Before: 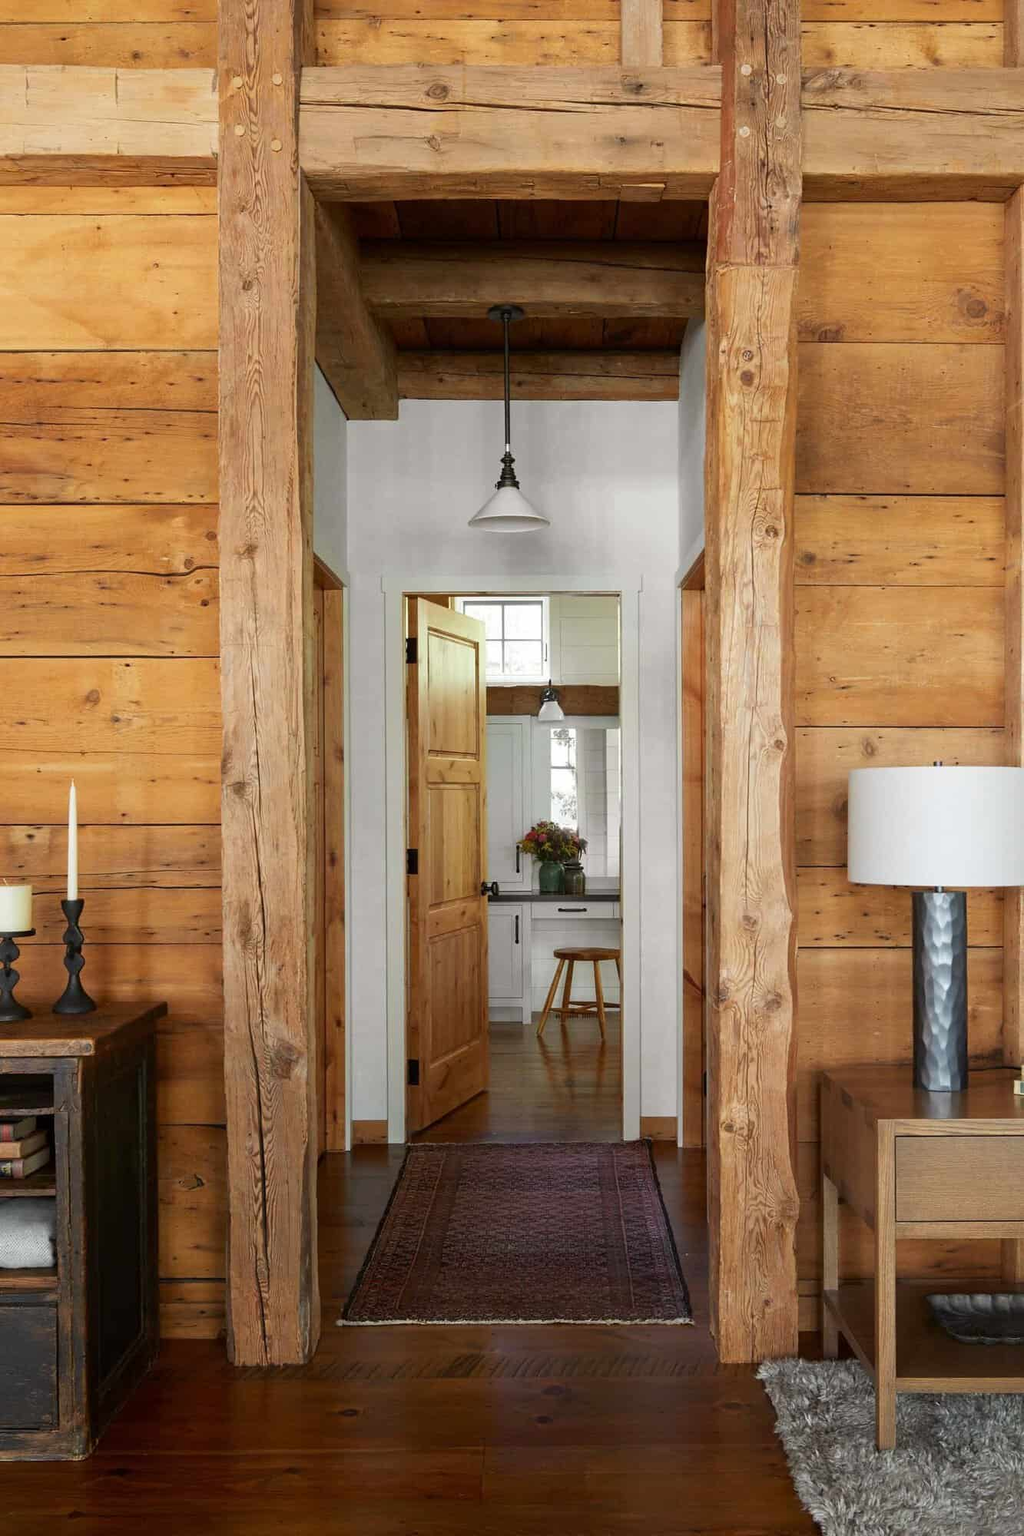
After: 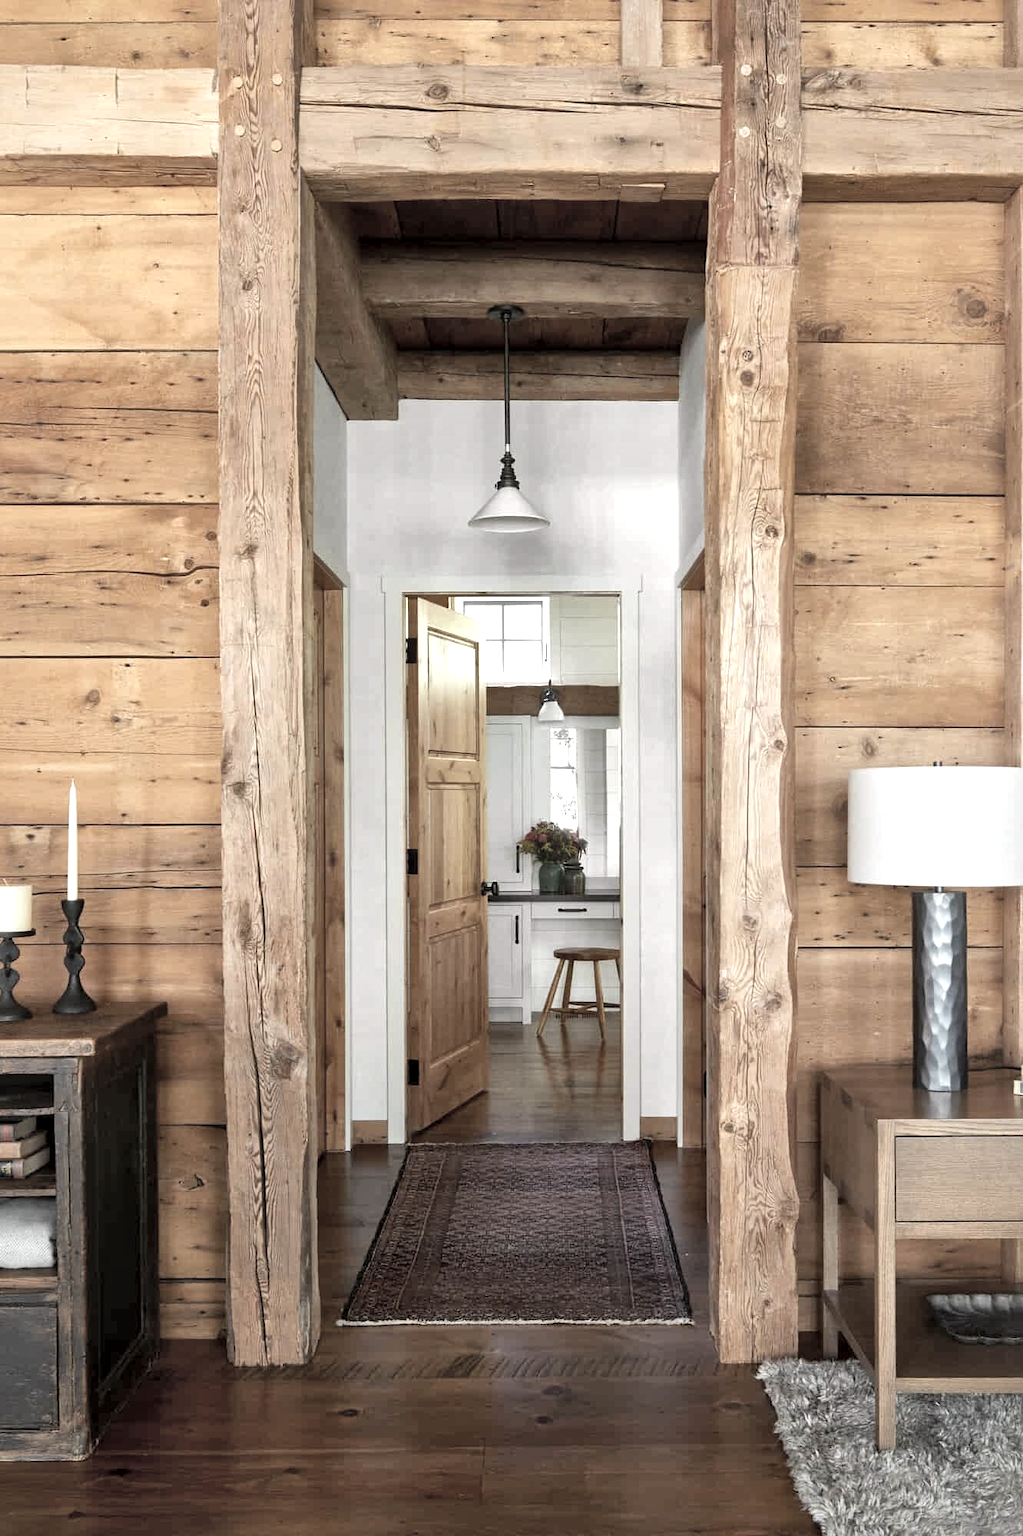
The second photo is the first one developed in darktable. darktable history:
local contrast: mode bilateral grid, contrast 24, coarseness 60, detail 151%, midtone range 0.2
color balance rgb: perceptual saturation grading › global saturation -2.363%, perceptual saturation grading › highlights -8.123%, perceptual saturation grading › mid-tones 8.553%, perceptual saturation grading › shadows 2.837%, perceptual brilliance grading › highlights 11.631%, global vibrance 20%
contrast brightness saturation: brightness 0.186, saturation -0.517
